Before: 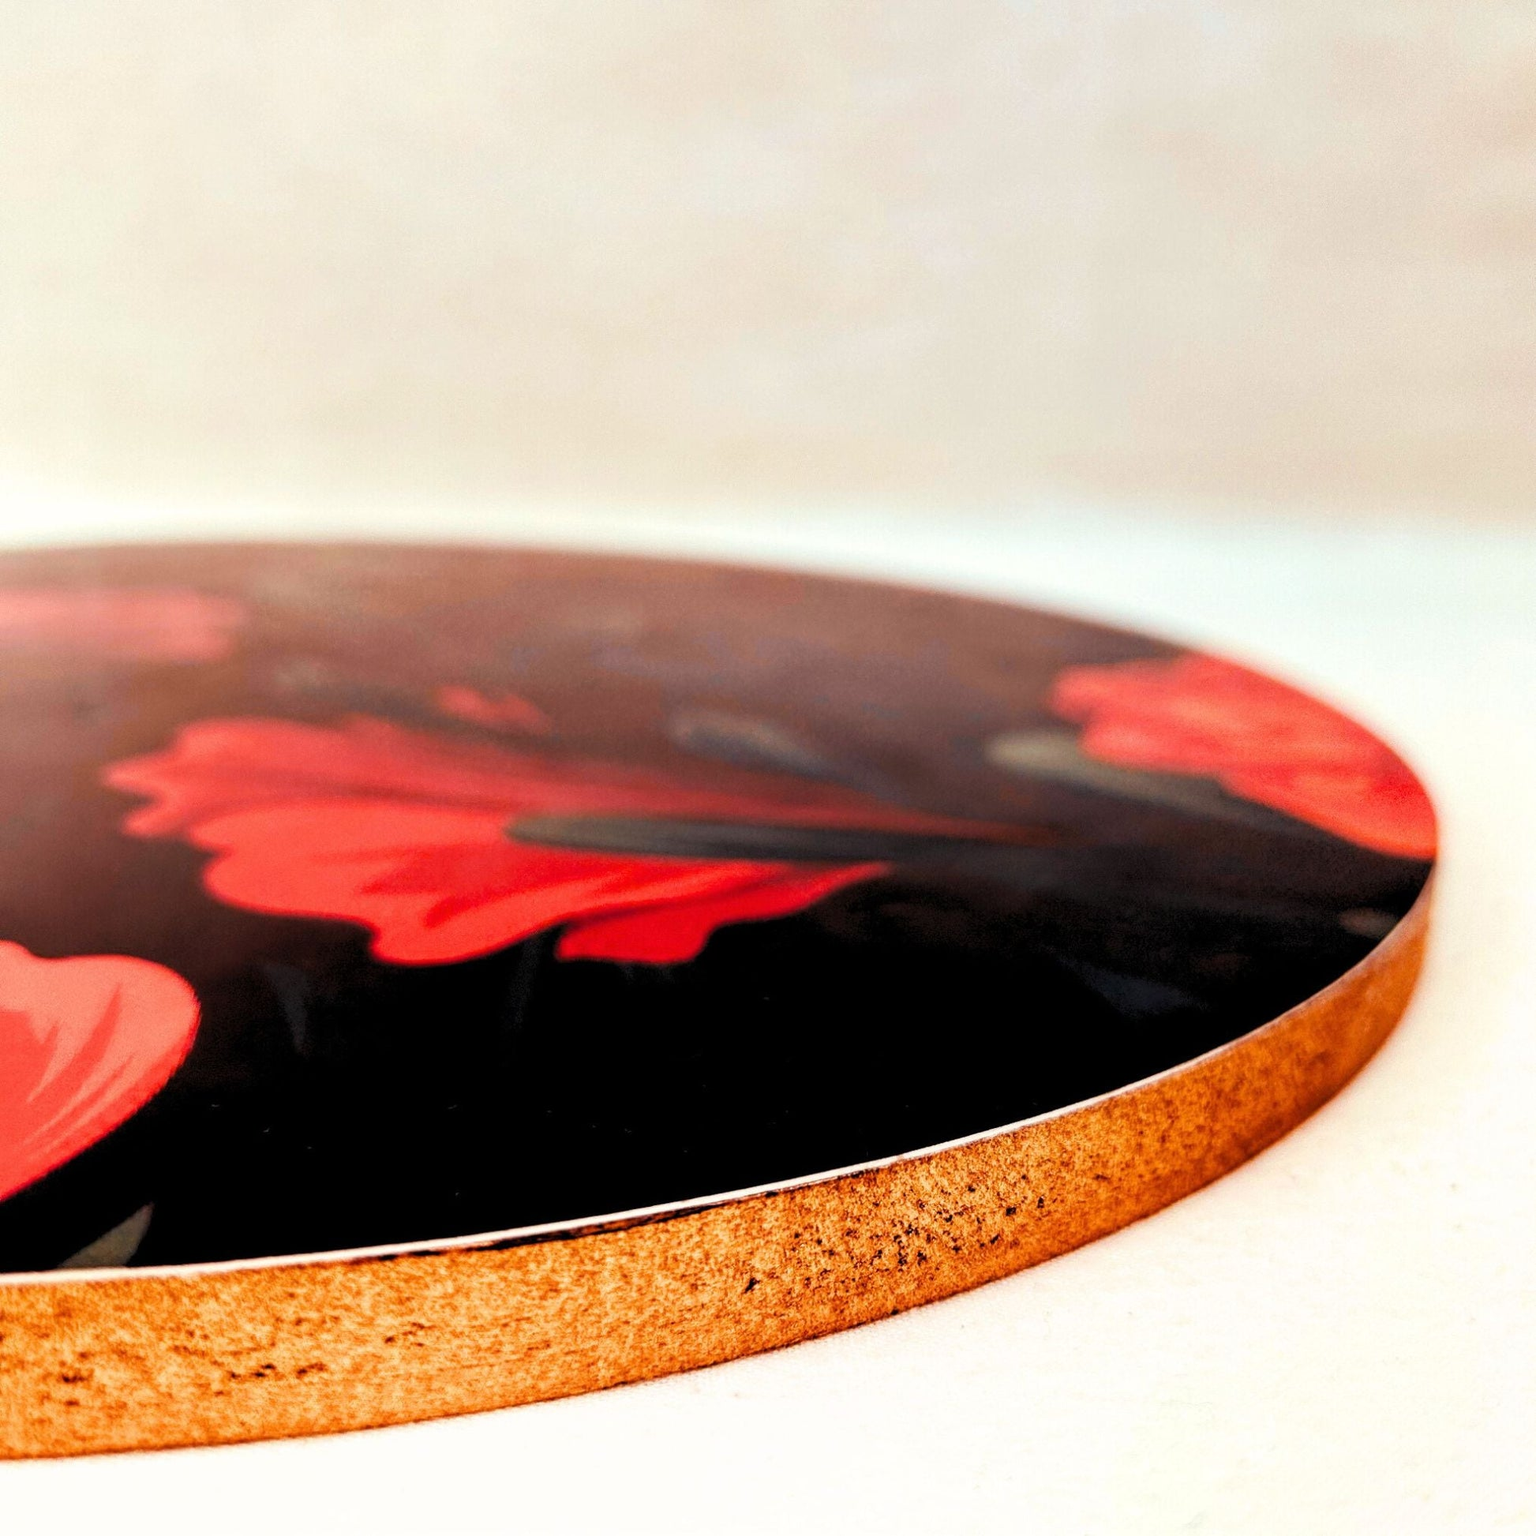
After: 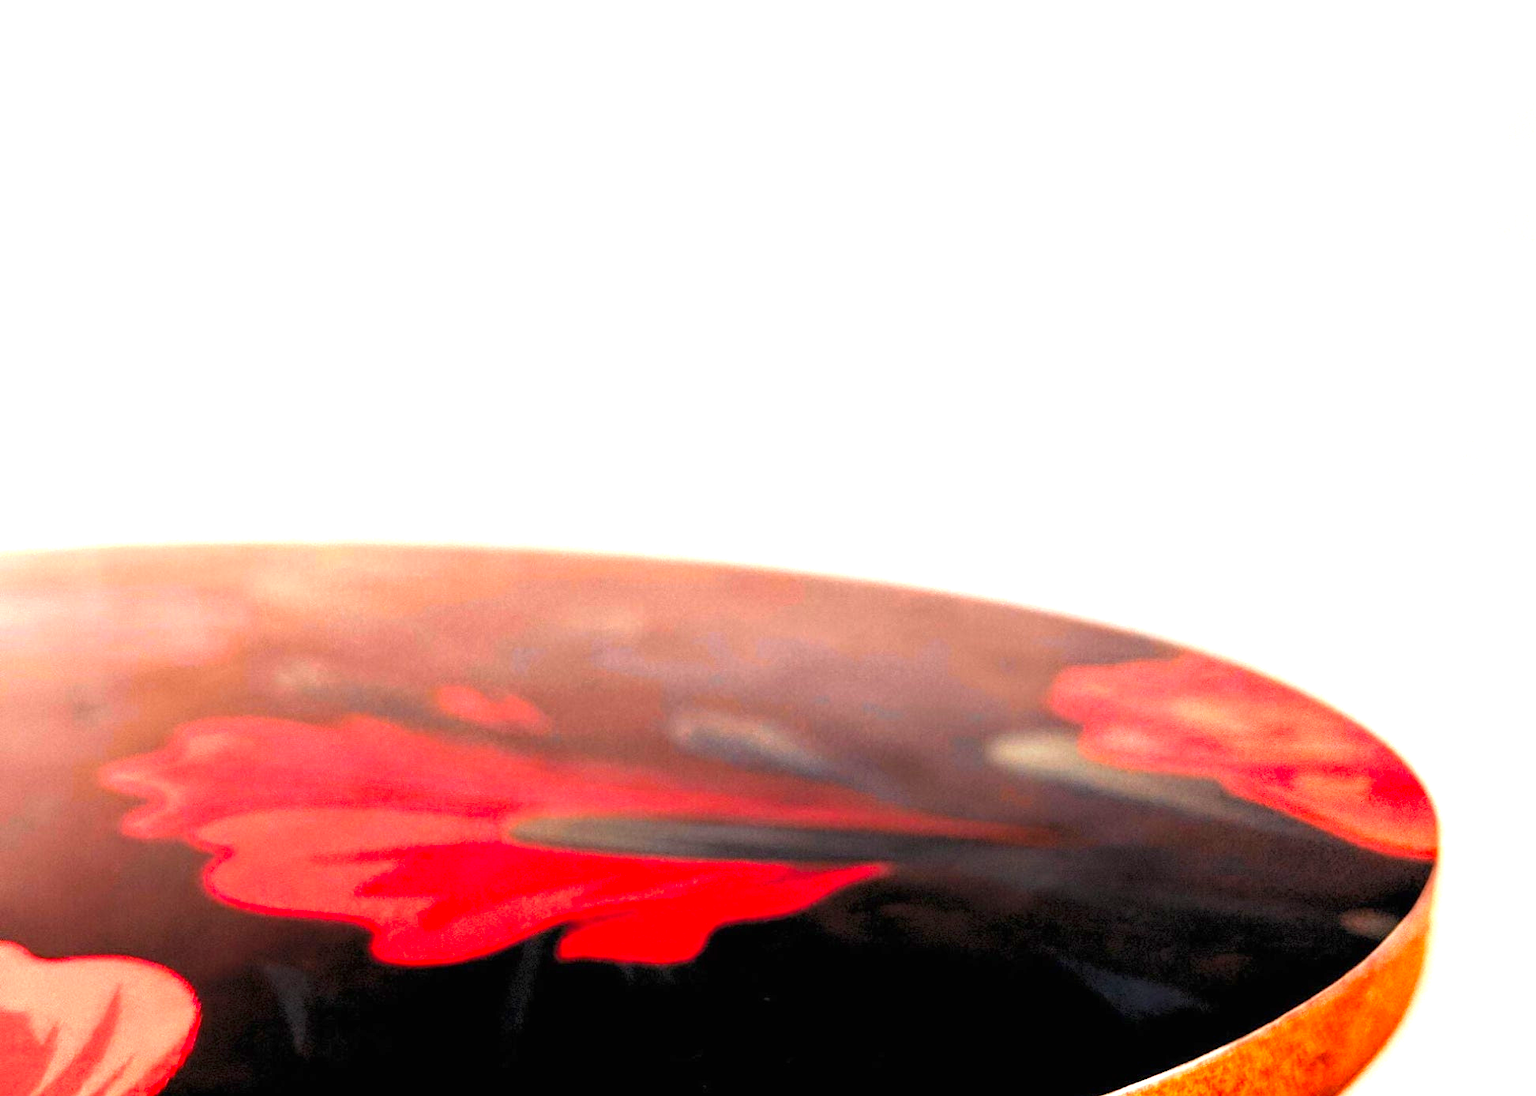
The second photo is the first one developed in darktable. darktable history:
color balance: mode lift, gamma, gain (sRGB)
contrast brightness saturation: saturation 0.18
crop: bottom 28.576%
exposure: black level correction 0, exposure 1.1 EV, compensate exposure bias true, compensate highlight preservation false
